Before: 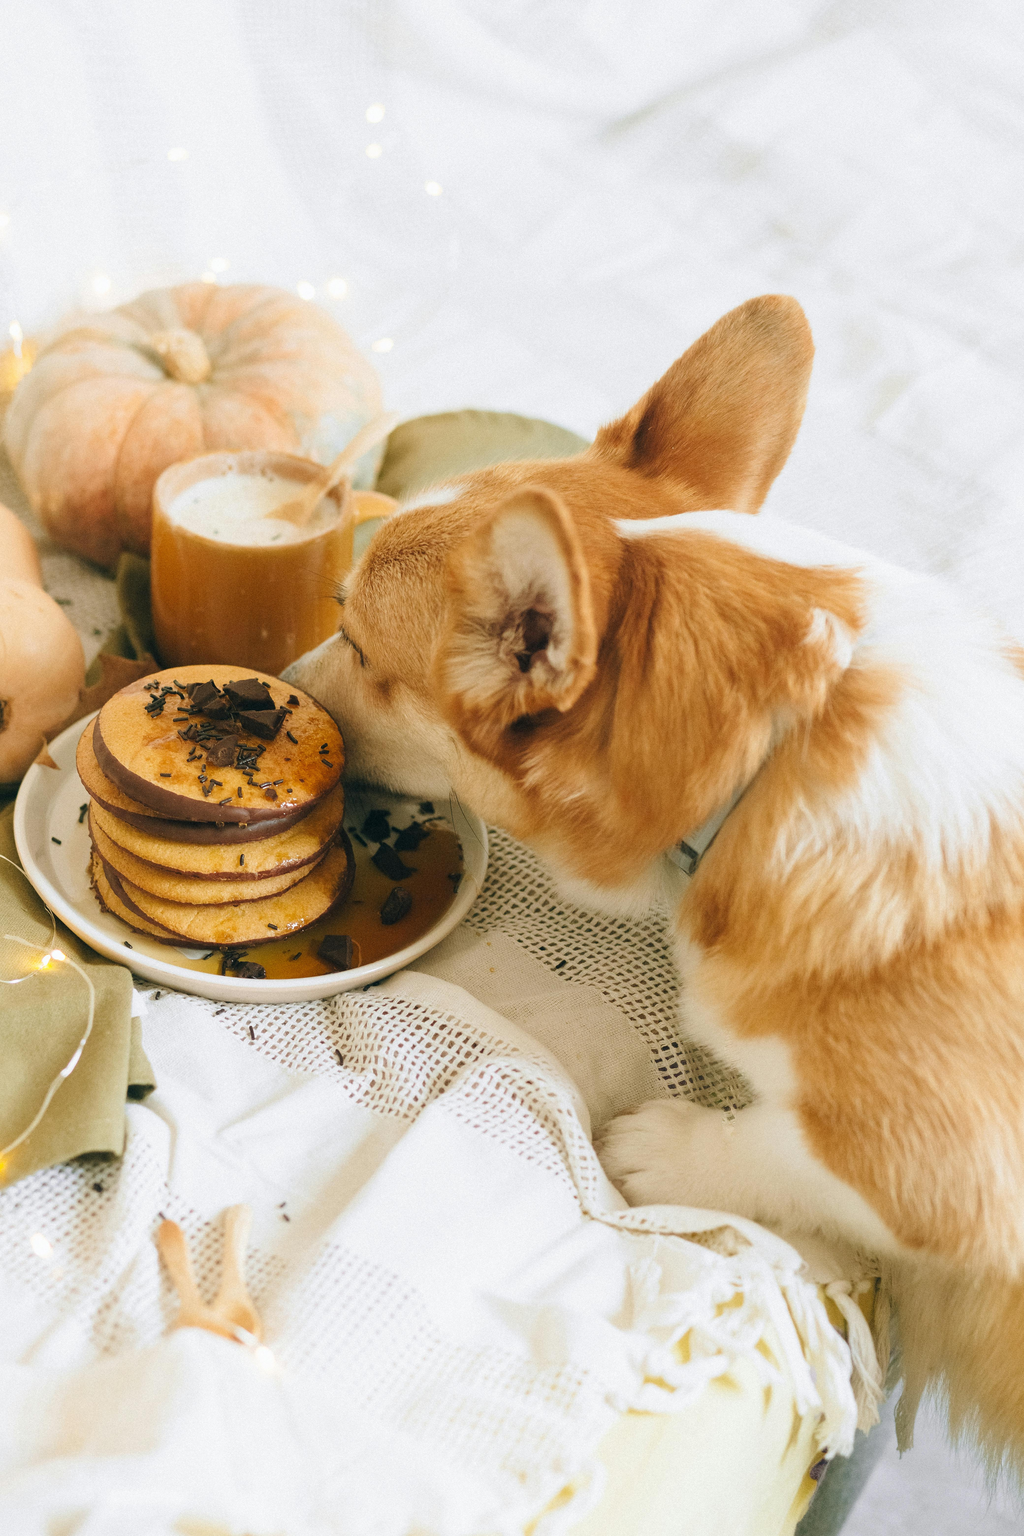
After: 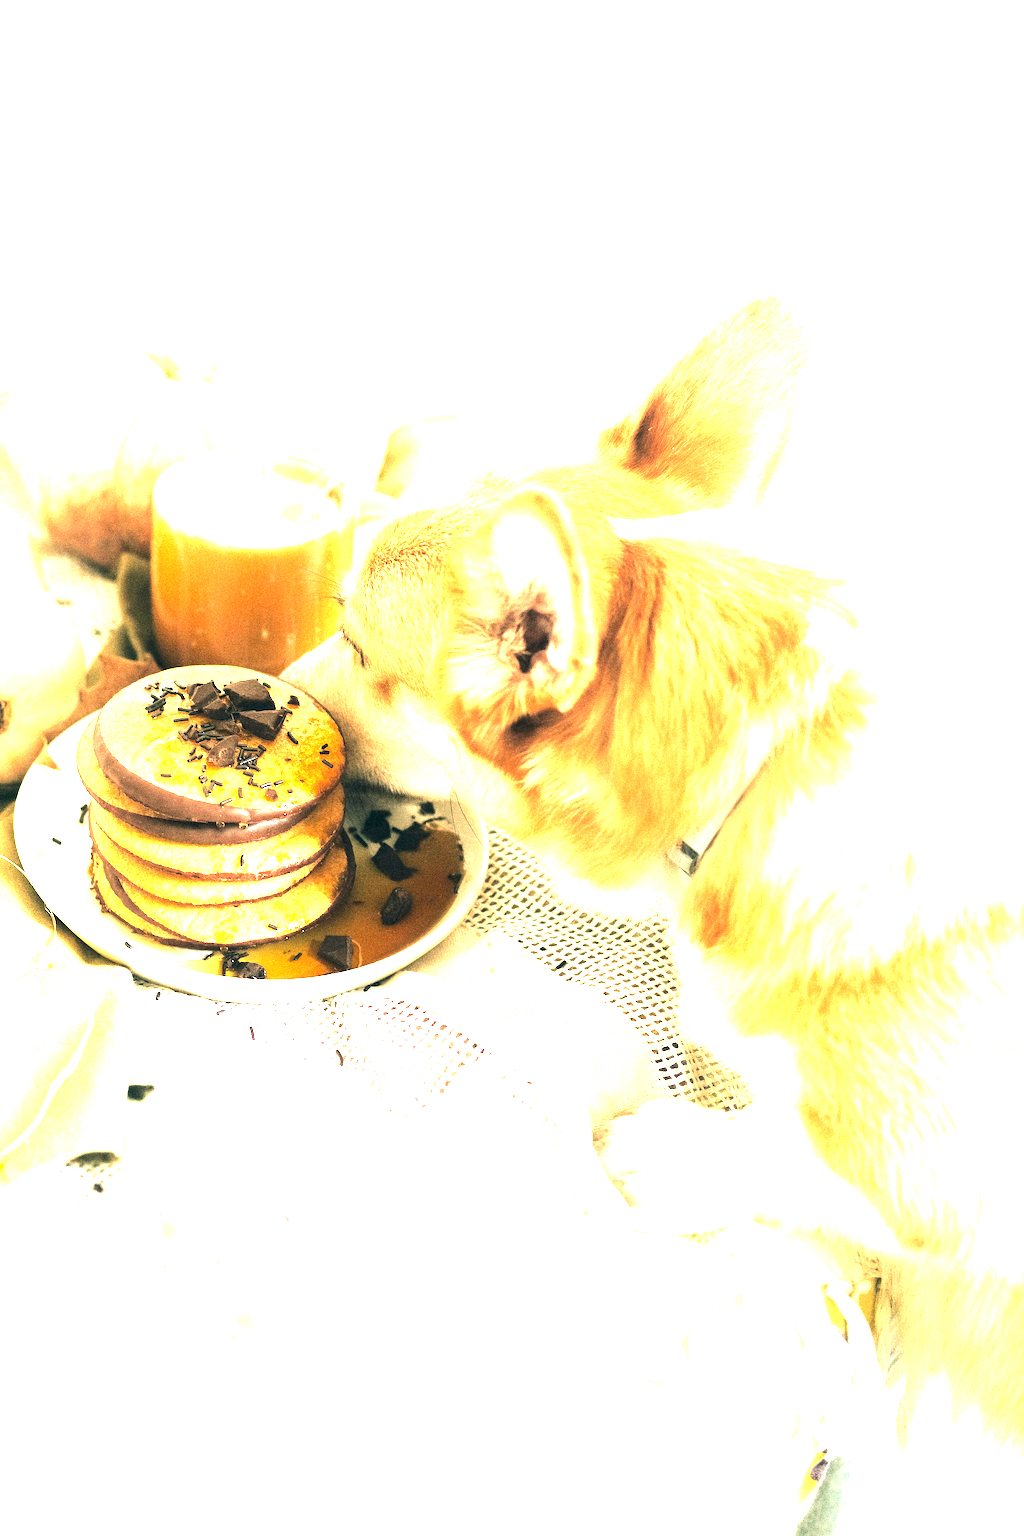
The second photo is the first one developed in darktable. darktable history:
tone equalizer: -8 EV -0.75 EV, -7 EV -0.7 EV, -6 EV -0.6 EV, -5 EV -0.4 EV, -3 EV 0.4 EV, -2 EV 0.6 EV, -1 EV 0.7 EV, +0 EV 0.75 EV, edges refinement/feathering 500, mask exposure compensation -1.57 EV, preserve details no
exposure: black level correction 0.001, exposure 1.822 EV, compensate exposure bias true, compensate highlight preservation false
contrast equalizer: y [[0.5 ×6], [0.5 ×6], [0.975, 0.964, 0.925, 0.865, 0.793, 0.721], [0 ×6], [0 ×6]]
